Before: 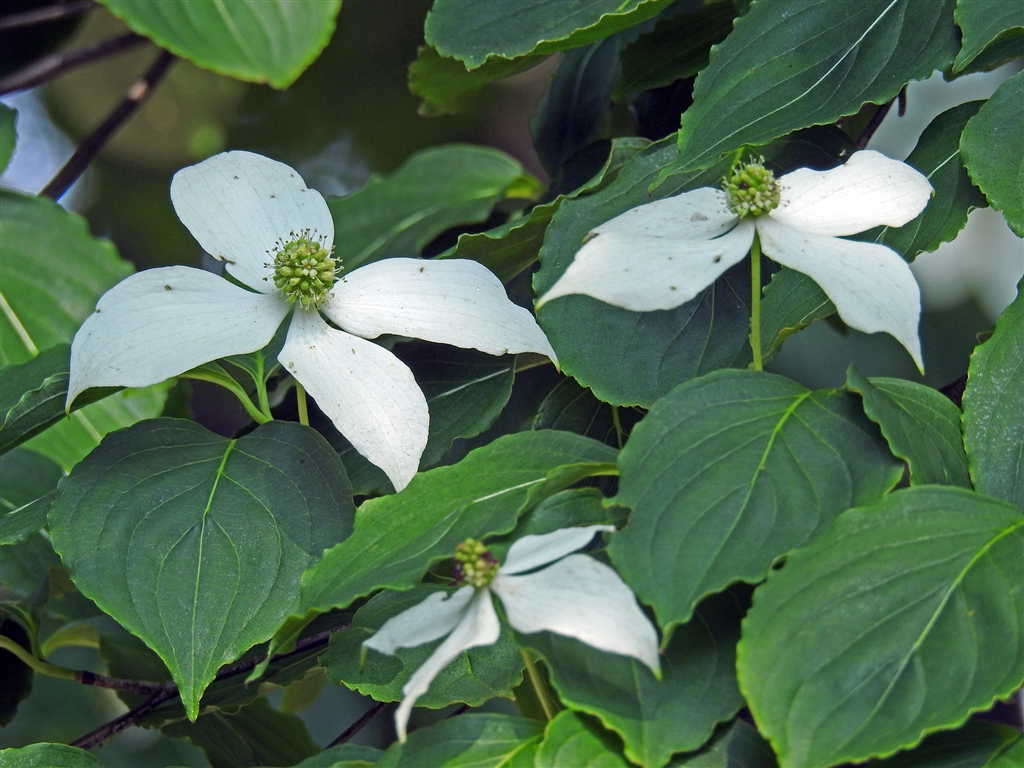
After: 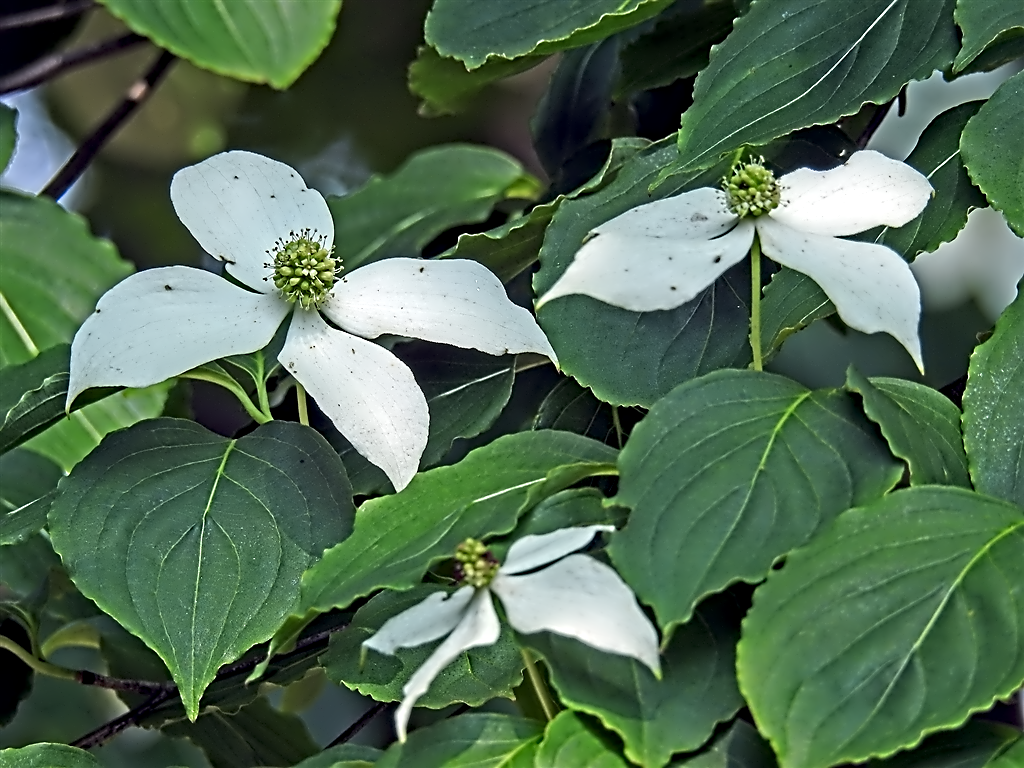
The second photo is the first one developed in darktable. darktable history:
contrast equalizer: octaves 7, y [[0.5, 0.542, 0.583, 0.625, 0.667, 0.708], [0.5 ×6], [0.5 ×6], [0, 0.033, 0.067, 0.1, 0.133, 0.167], [0, 0.05, 0.1, 0.15, 0.2, 0.25]]
sharpen: on, module defaults
